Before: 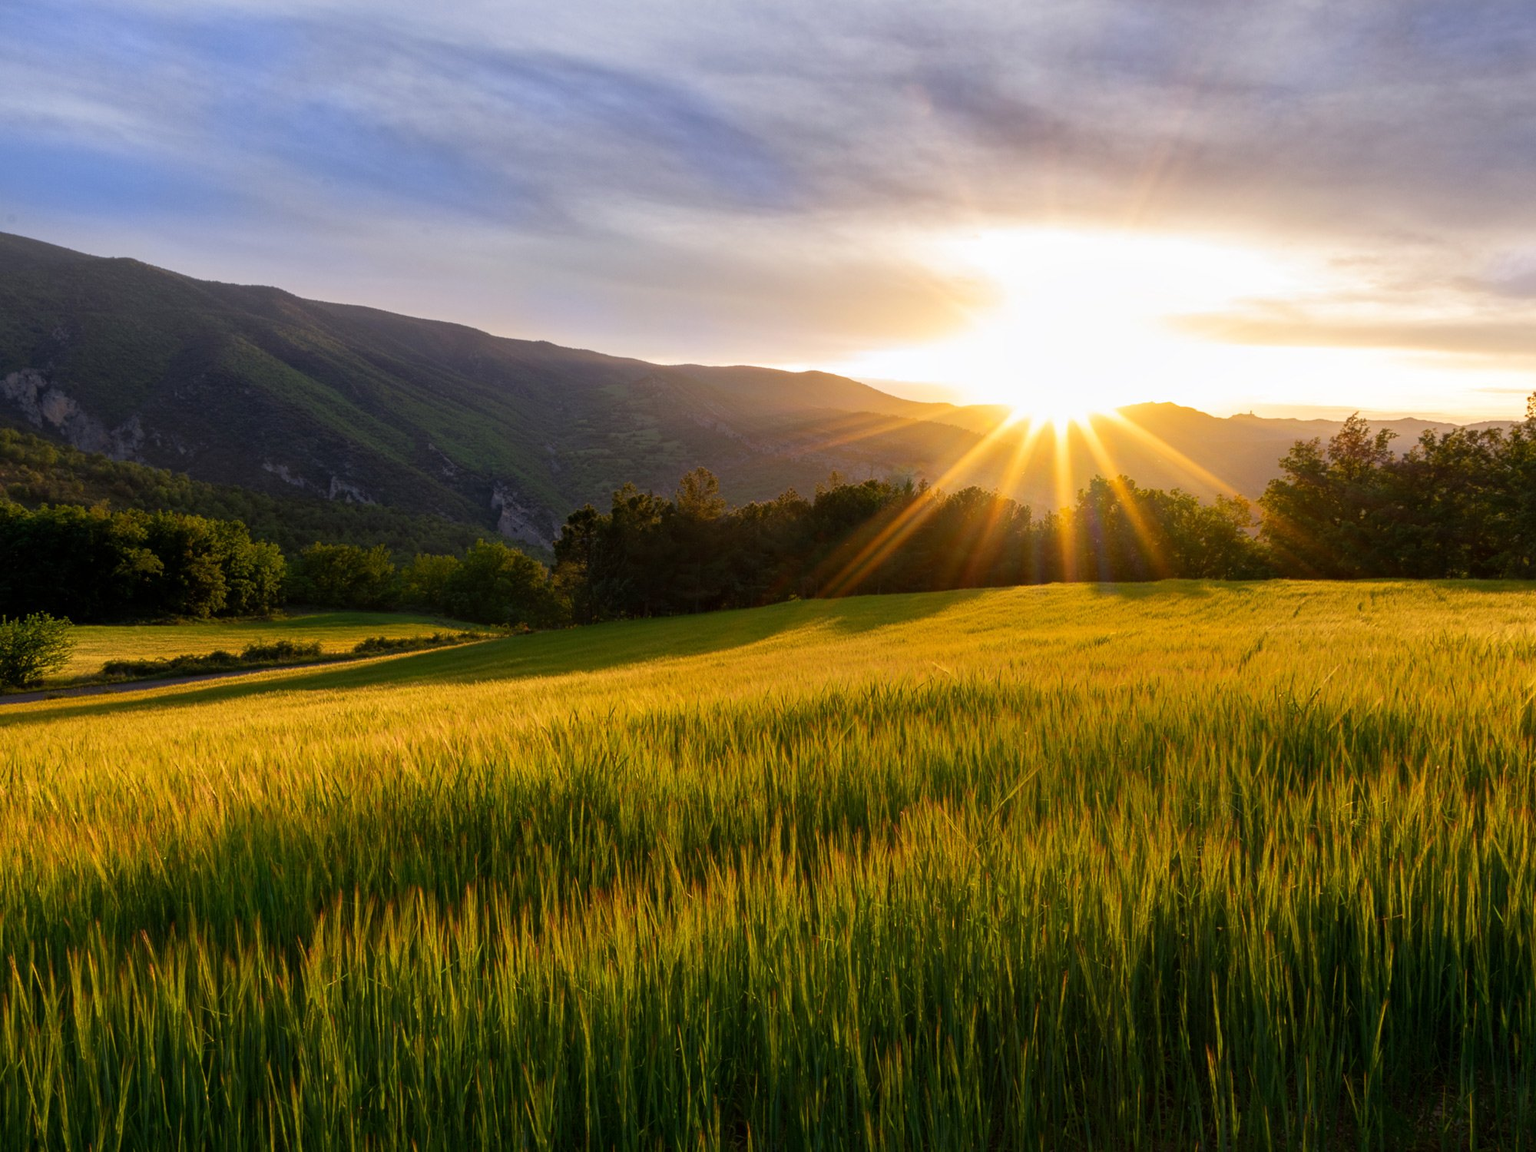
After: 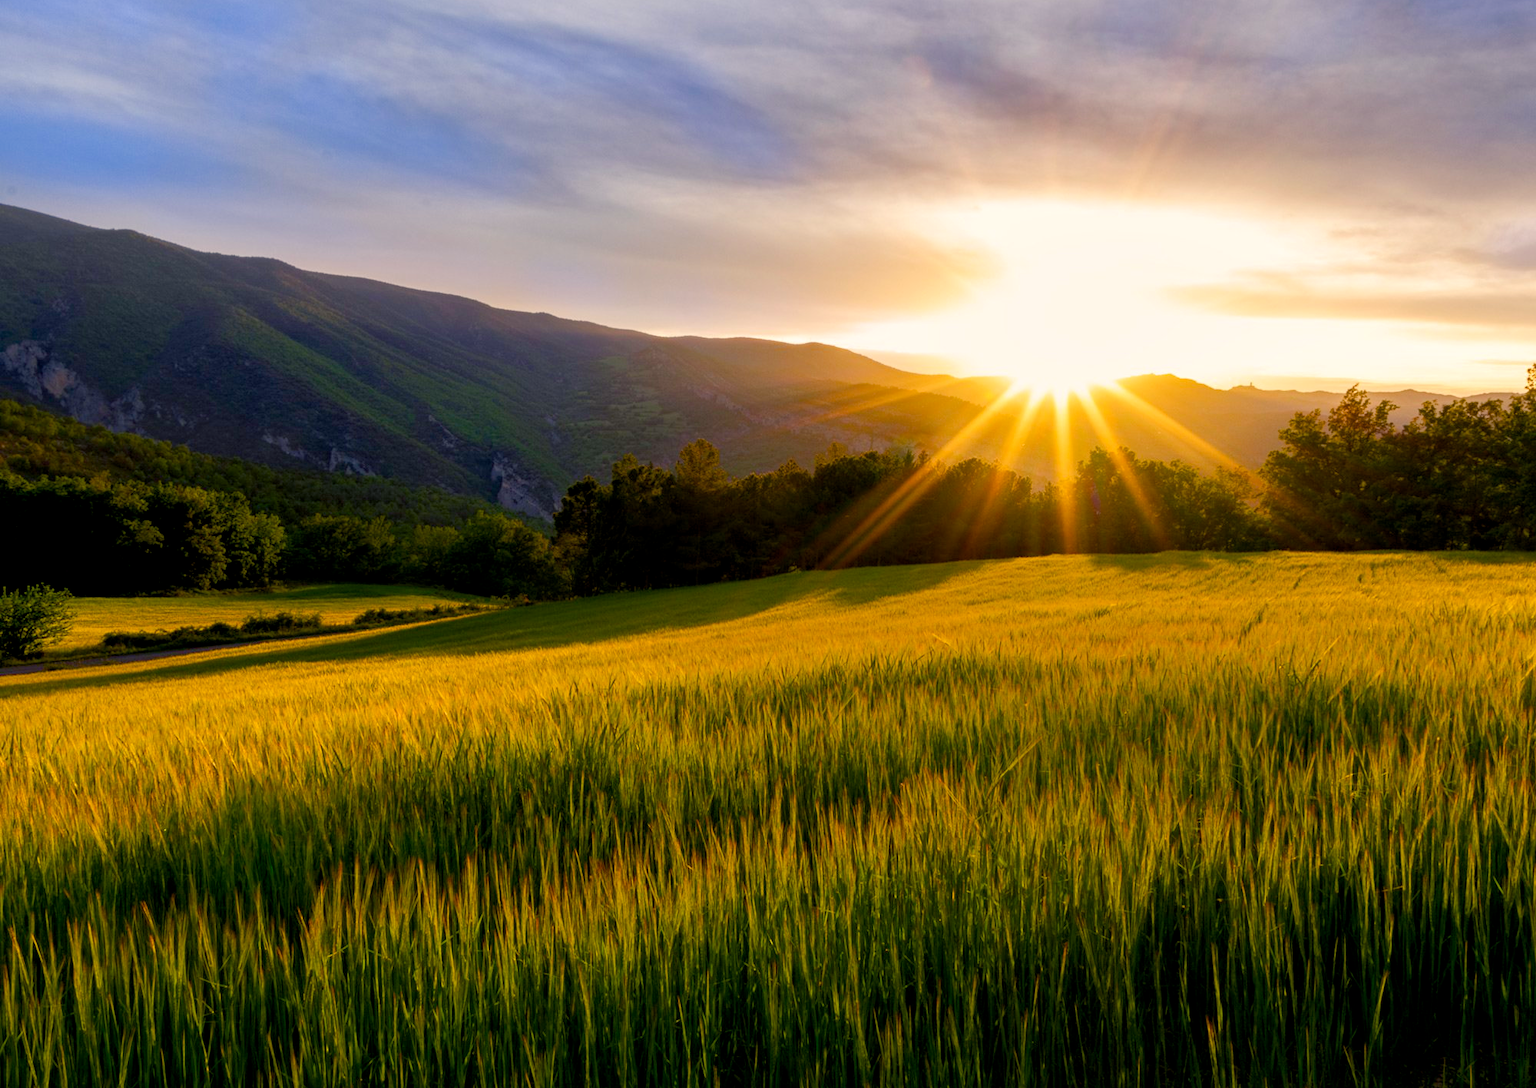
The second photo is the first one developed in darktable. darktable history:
crop and rotate: top 2.479%, bottom 3.018%
color balance rgb: shadows lift › chroma 3%, shadows lift › hue 240.84°, highlights gain › chroma 3%, highlights gain › hue 73.2°, global offset › luminance -0.5%, perceptual saturation grading › global saturation 20%, perceptual saturation grading › highlights -25%, perceptual saturation grading › shadows 50%, global vibrance 25.26%
